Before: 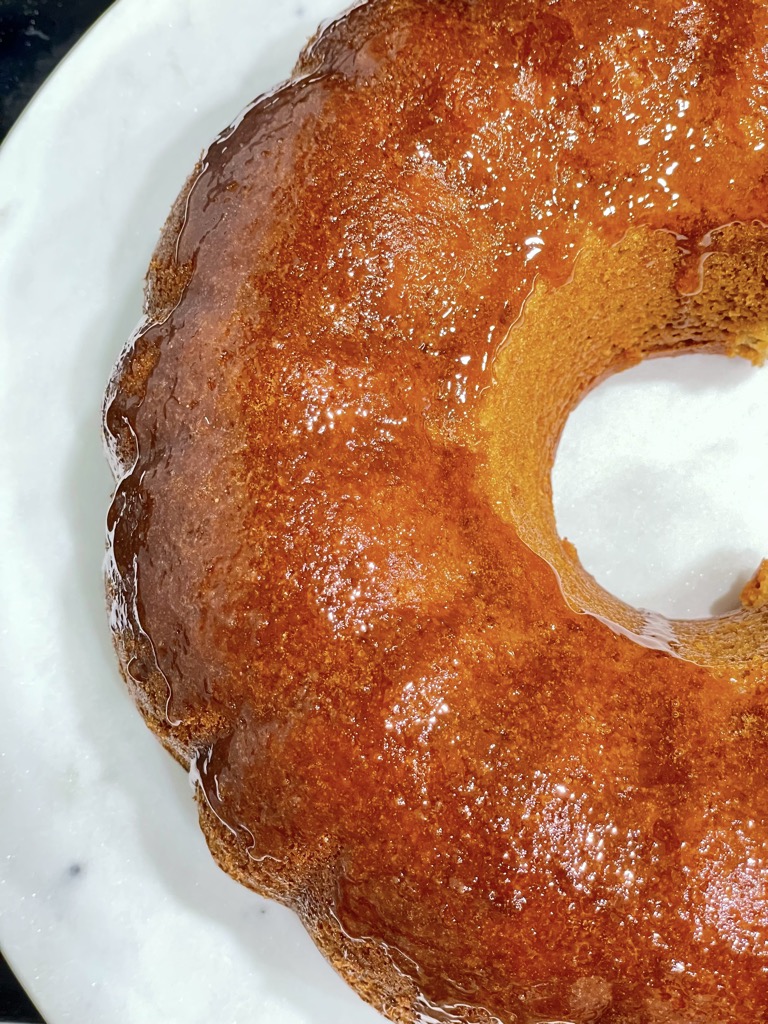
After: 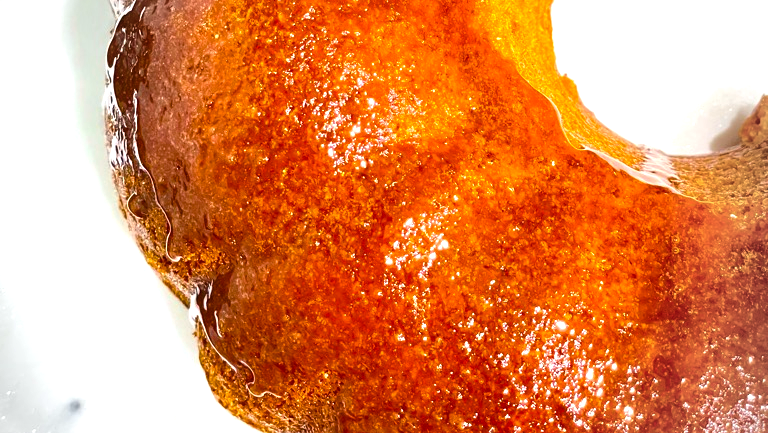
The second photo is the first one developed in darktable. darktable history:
contrast brightness saturation: contrast -0.011, brightness -0.01, saturation 0.033
crop: top 45.367%, bottom 12.261%
color balance rgb: highlights gain › chroma 1.124%, highlights gain › hue 60.1°, linear chroma grading › global chroma 9.827%, perceptual saturation grading › global saturation 12.938%, perceptual brilliance grading › global brilliance 29.758%
vignetting: fall-off start 67.09%, width/height ratio 1.01, unbound false
